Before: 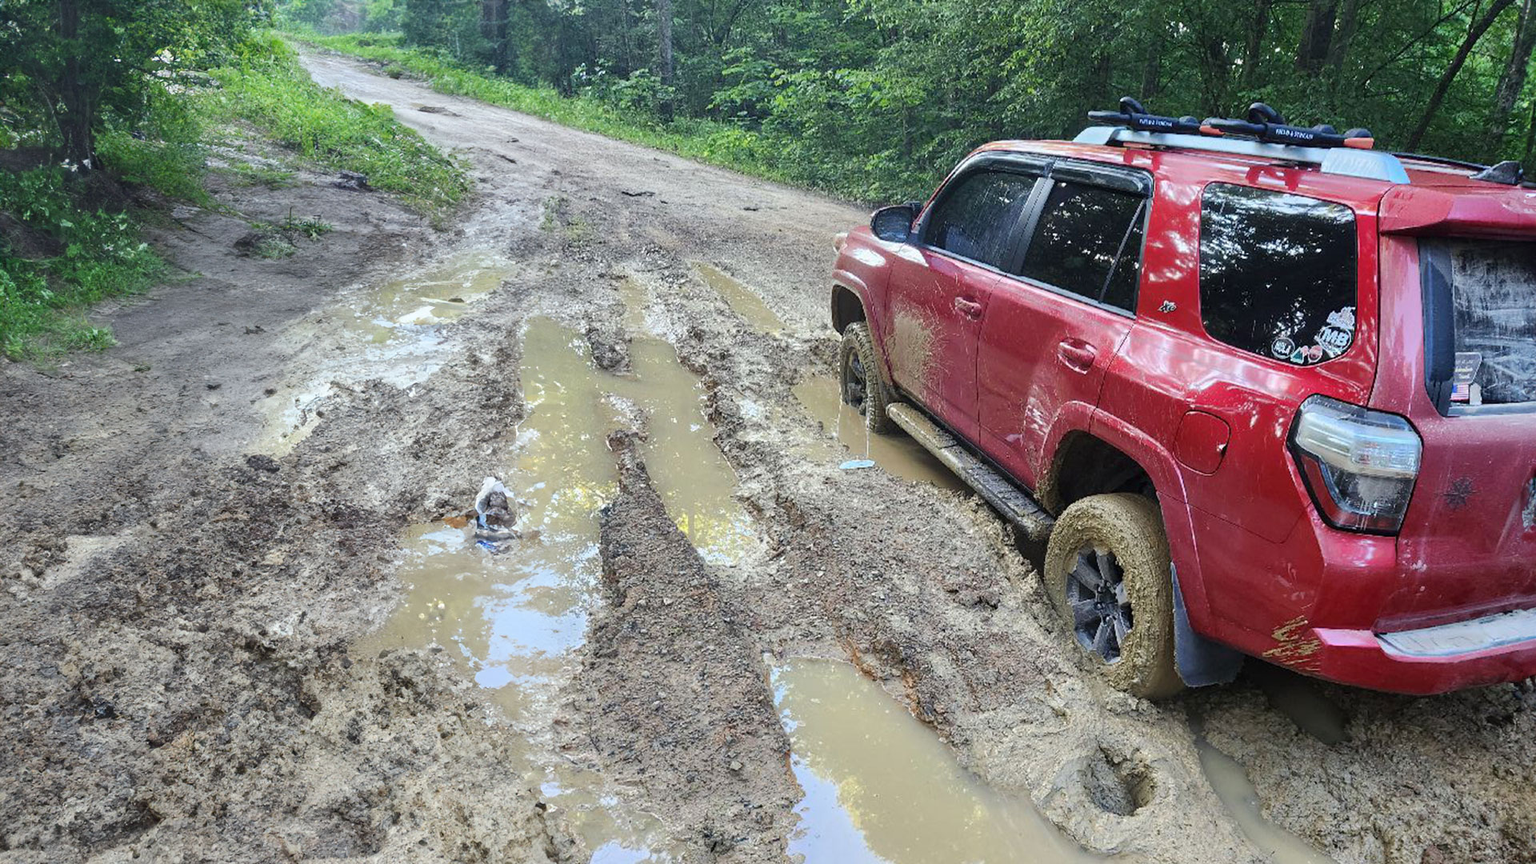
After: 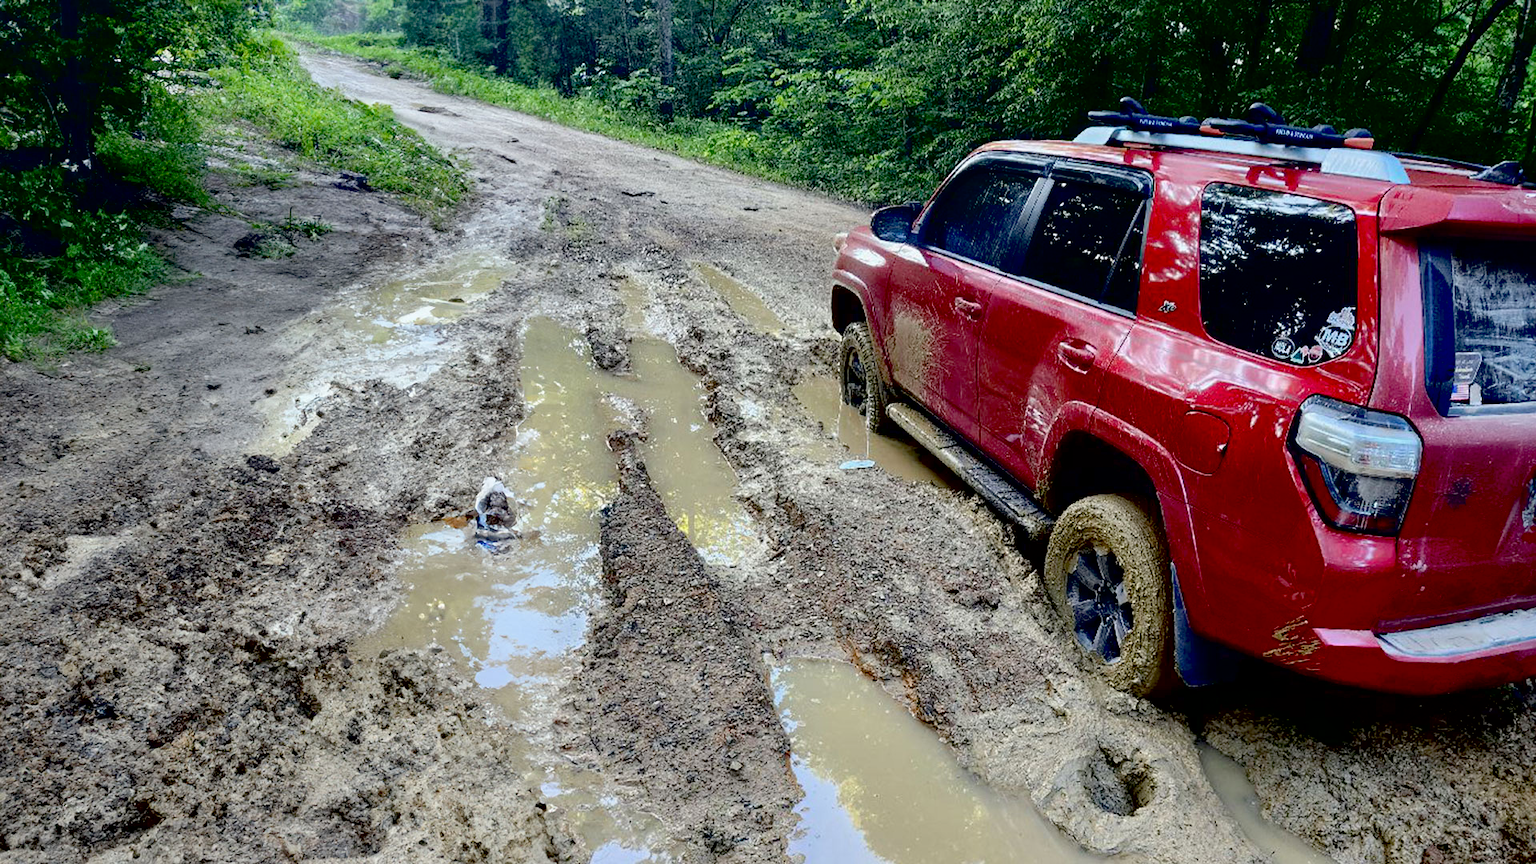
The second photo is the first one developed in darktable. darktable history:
exposure: black level correction 0.054, exposure -0.034 EV, compensate highlight preservation false
contrast brightness saturation: saturation -0.059
